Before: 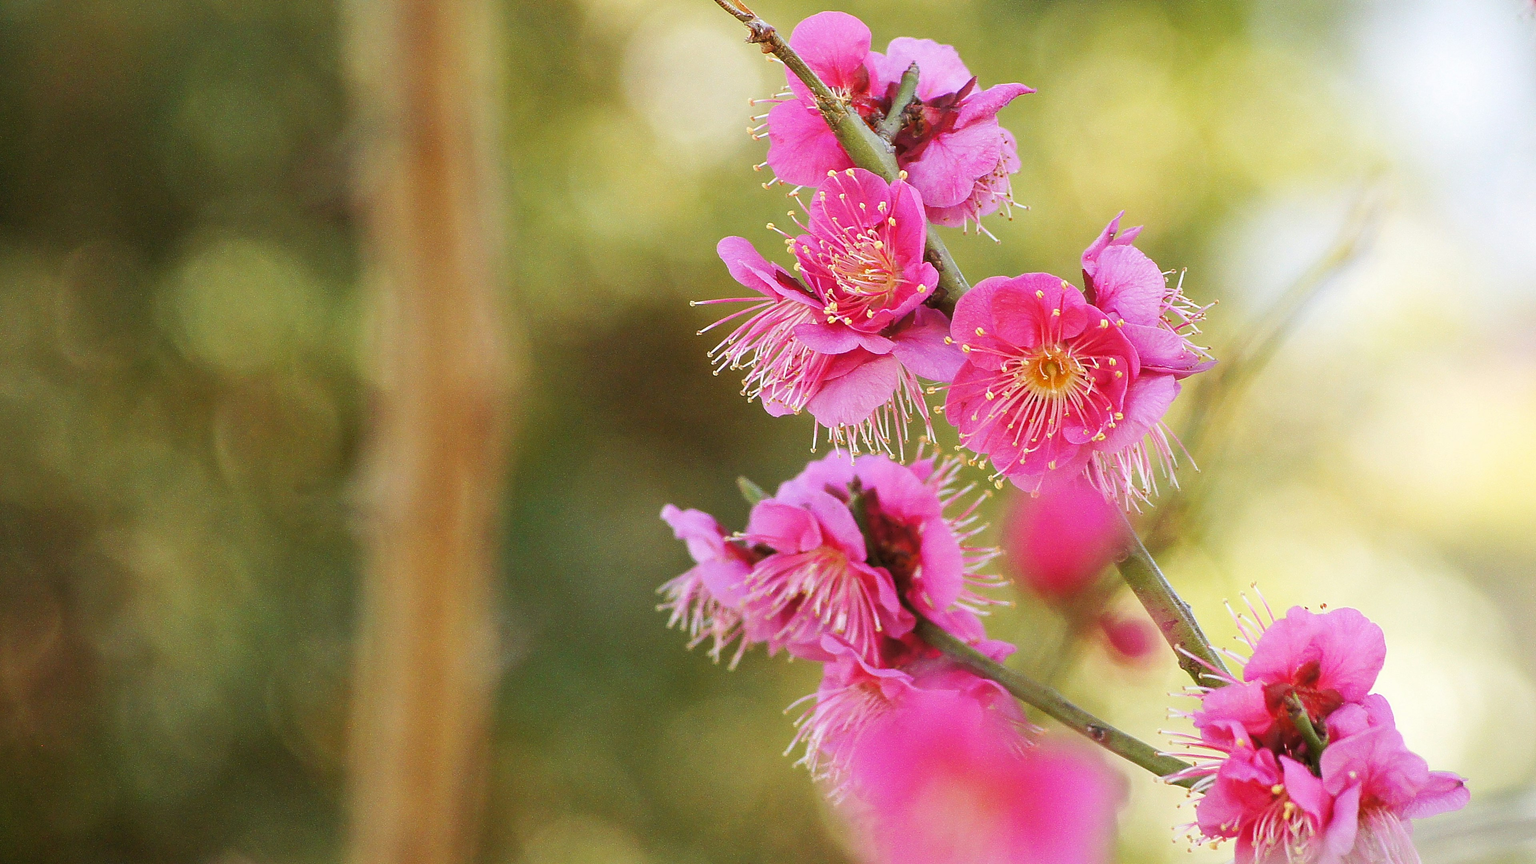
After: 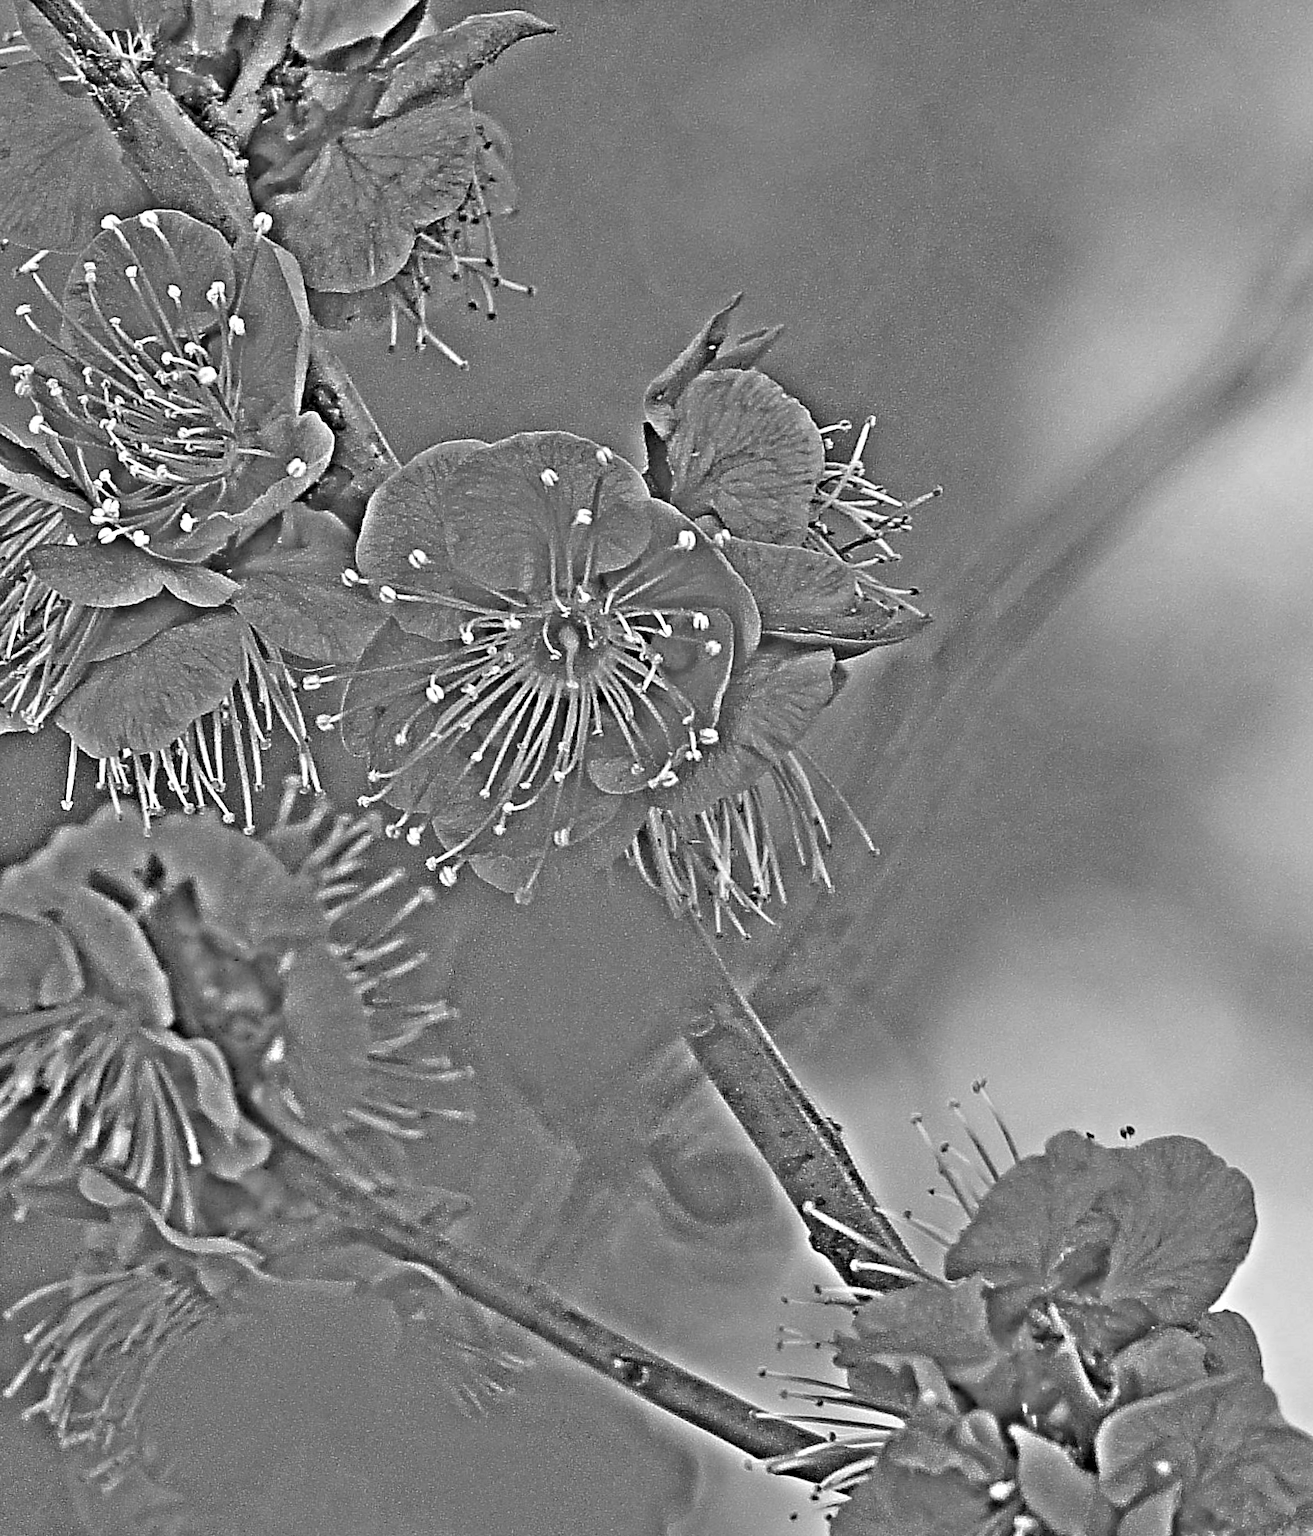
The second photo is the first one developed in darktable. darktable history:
tone equalizer: on, module defaults
highpass: on, module defaults
crop: left 47.628%, top 6.643%, right 7.874%
rotate and perspective: rotation 0.062°, lens shift (vertical) 0.115, lens shift (horizontal) -0.133, crop left 0.047, crop right 0.94, crop top 0.061, crop bottom 0.94
exposure: black level correction 0, exposure 0.7 EV, compensate highlight preservation false
